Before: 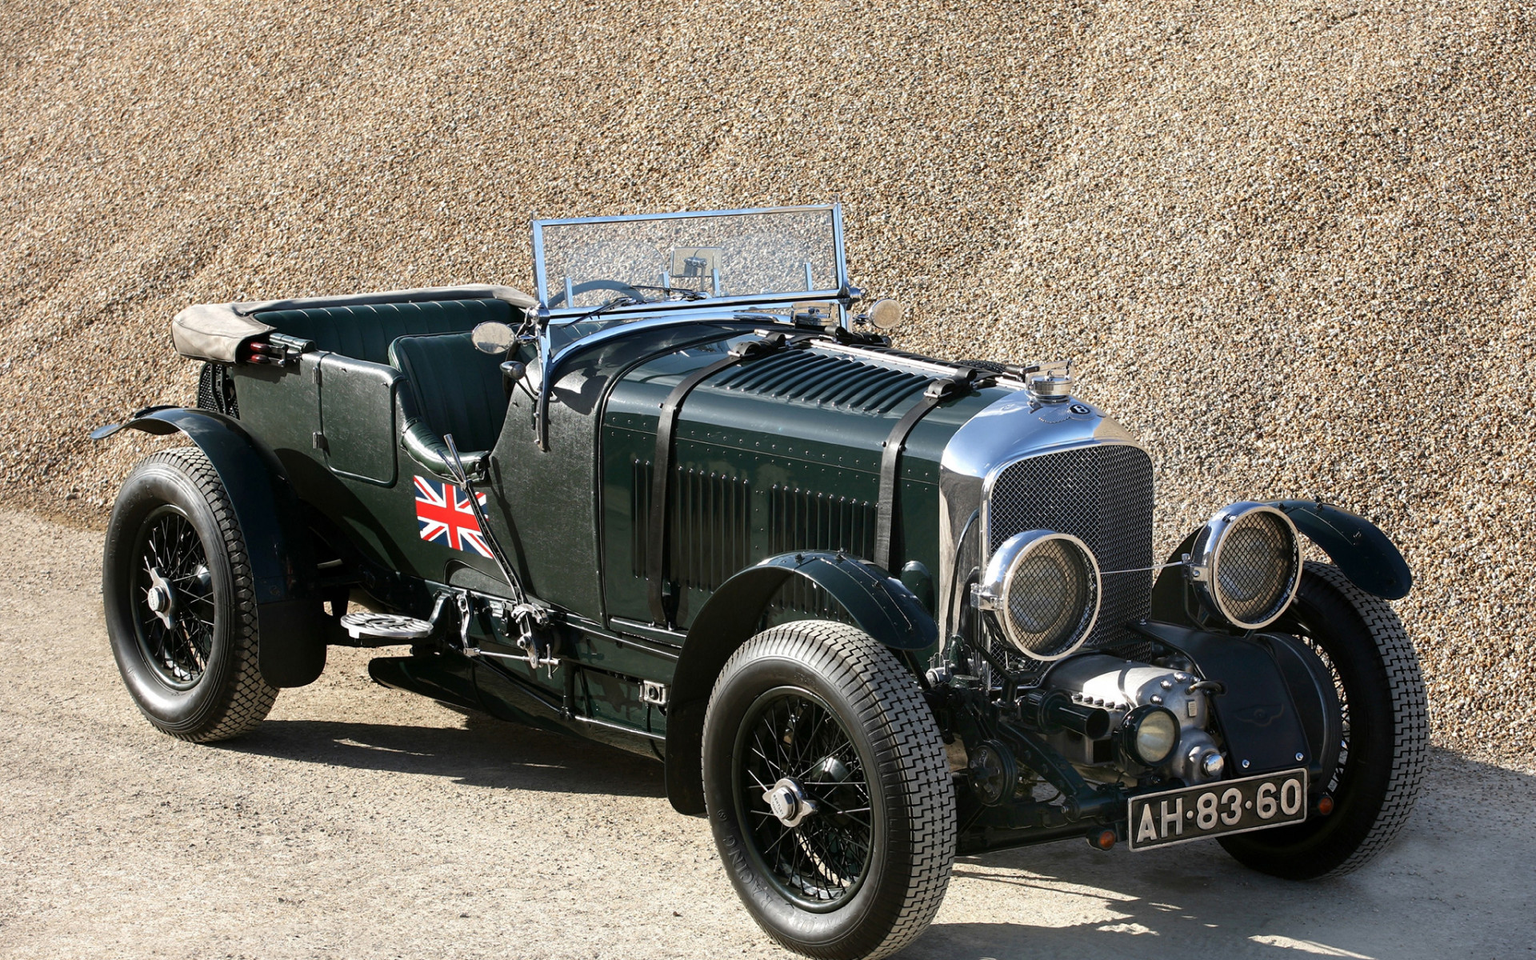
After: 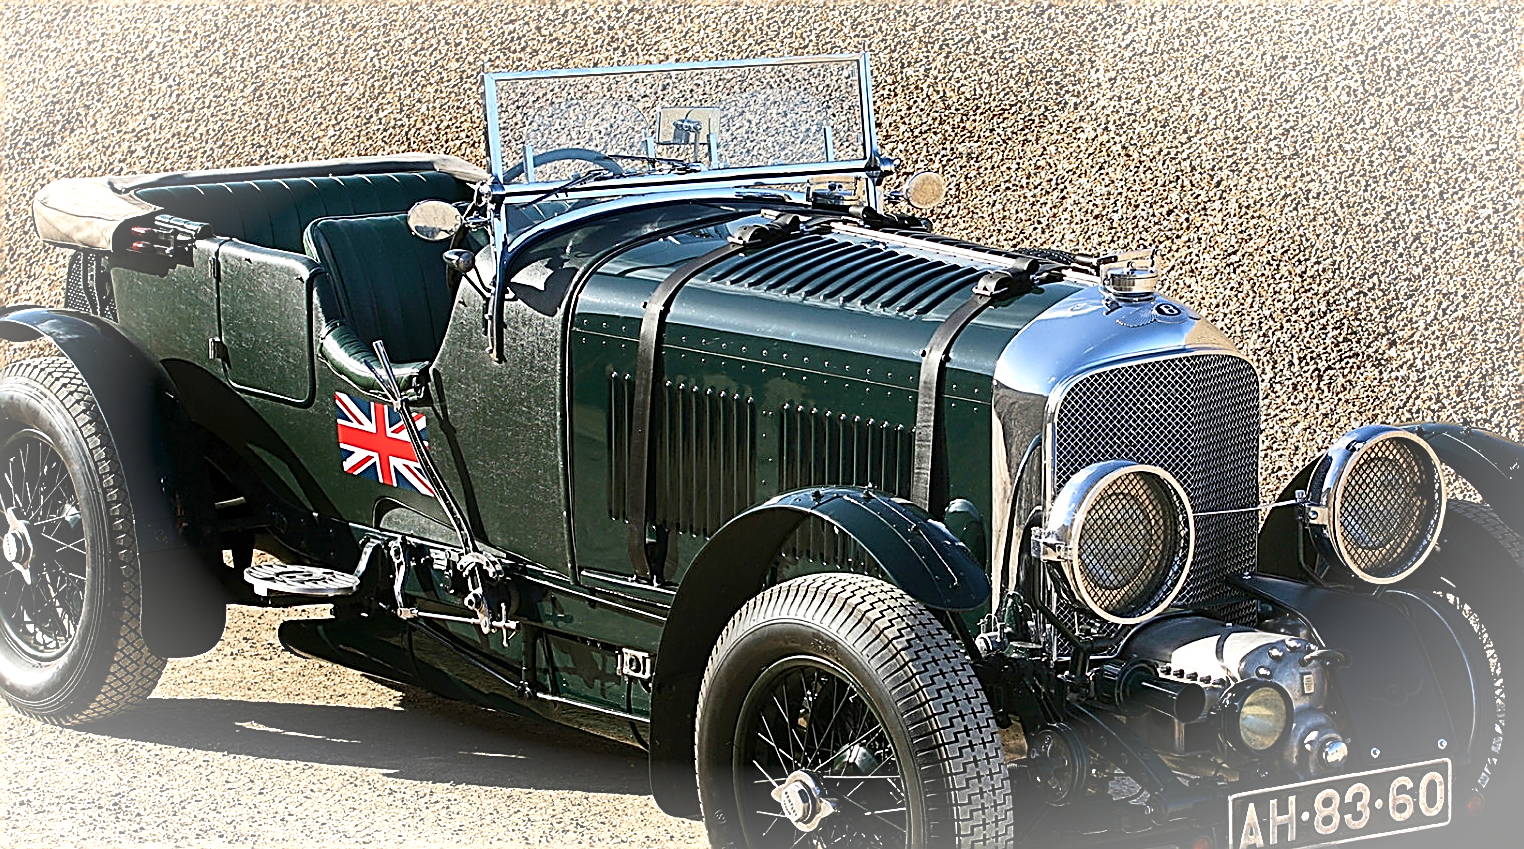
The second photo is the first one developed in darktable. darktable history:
contrast brightness saturation: contrast 0.2, brightness 0.144, saturation 0.137
sharpen: amount 1.855
vignetting: brightness 0.319, saturation 0.003, automatic ratio true, unbound false
crop: left 9.529%, top 16.899%, right 11.087%, bottom 12.326%
velvia: on, module defaults
